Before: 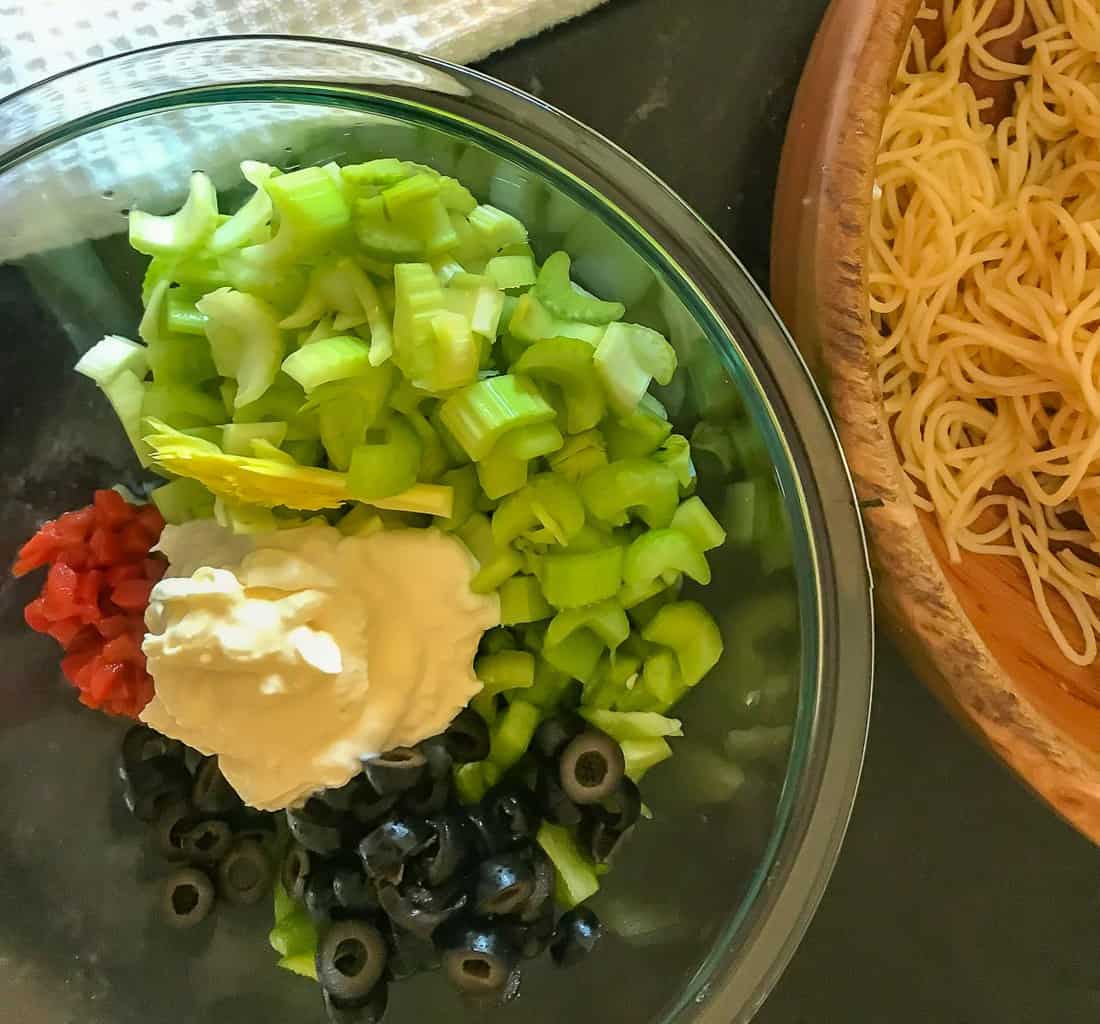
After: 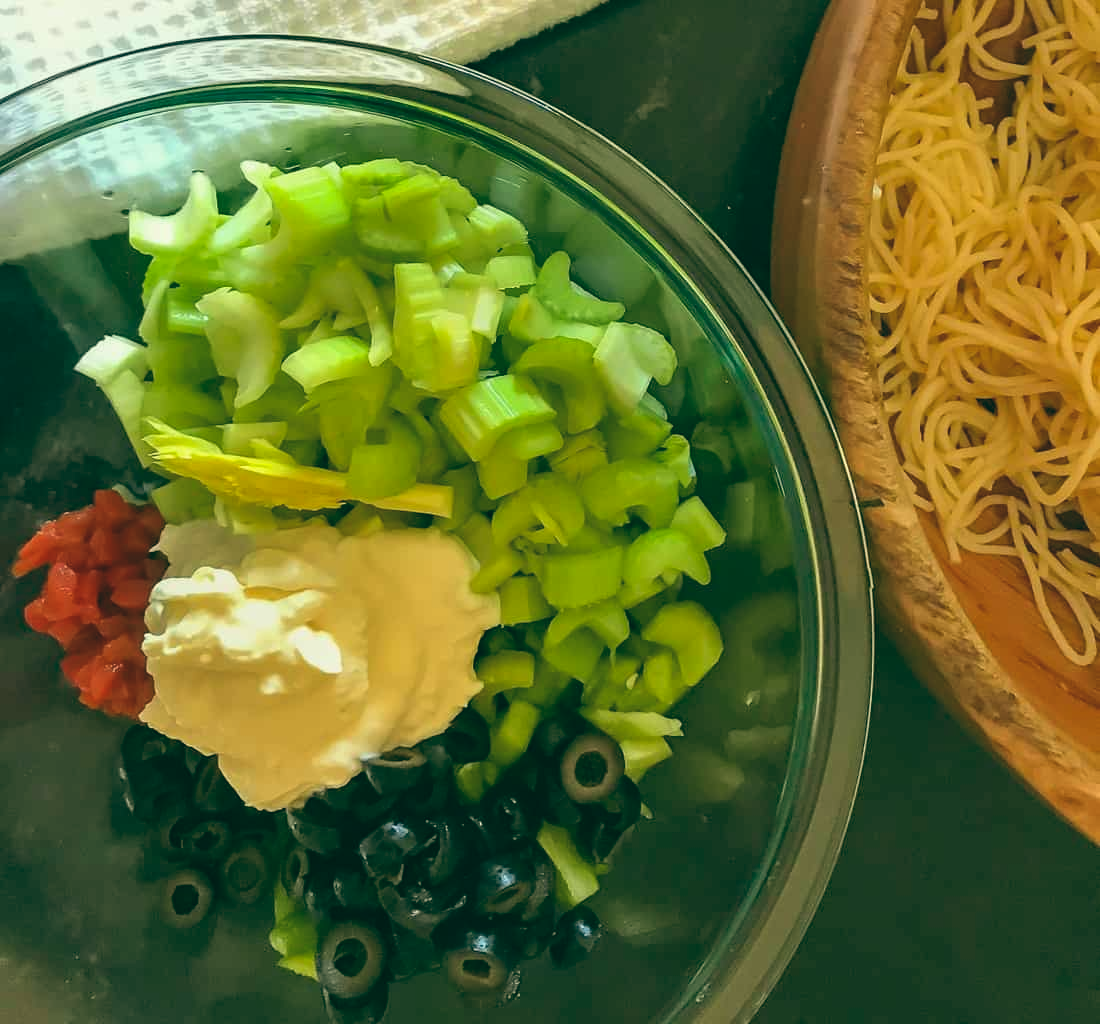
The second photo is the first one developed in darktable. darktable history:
color balance: lift [1.005, 0.99, 1.007, 1.01], gamma [1, 1.034, 1.032, 0.966], gain [0.873, 1.055, 1.067, 0.933]
levels: levels [0.016, 0.492, 0.969]
